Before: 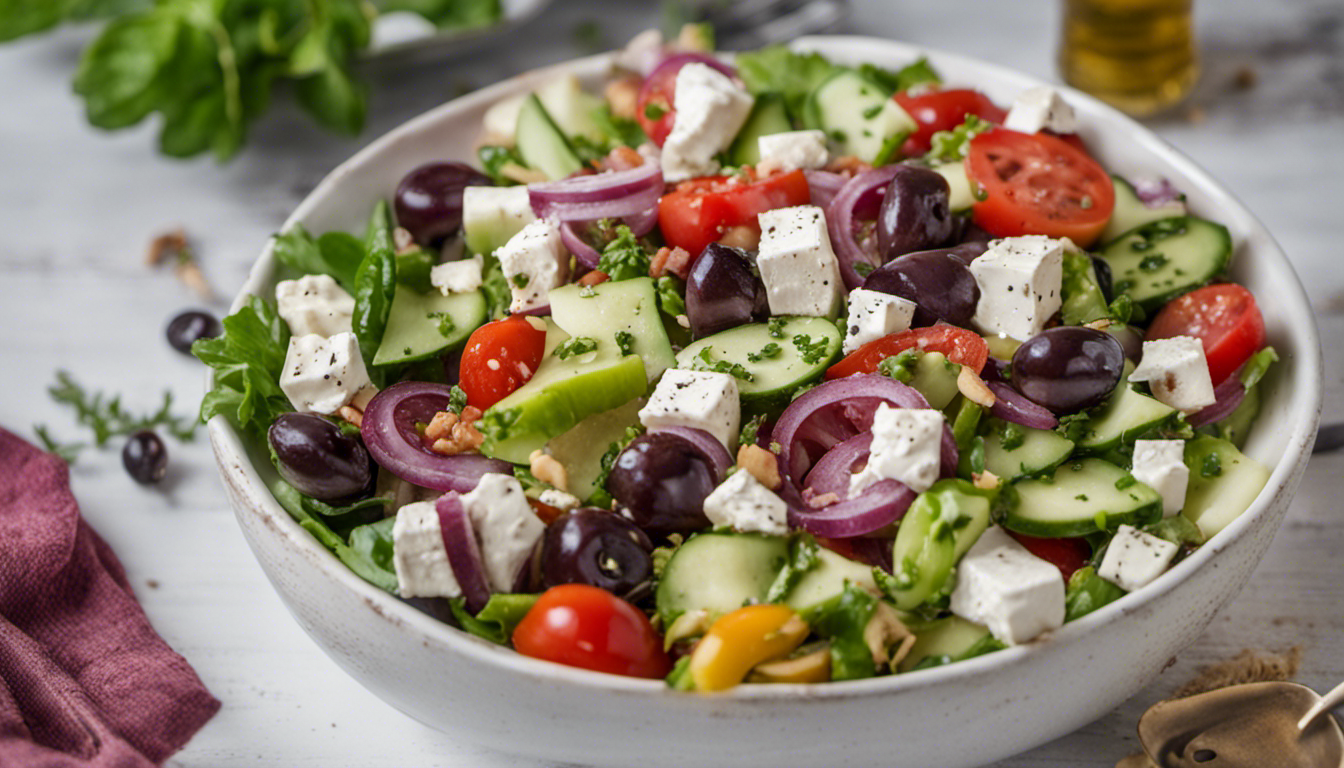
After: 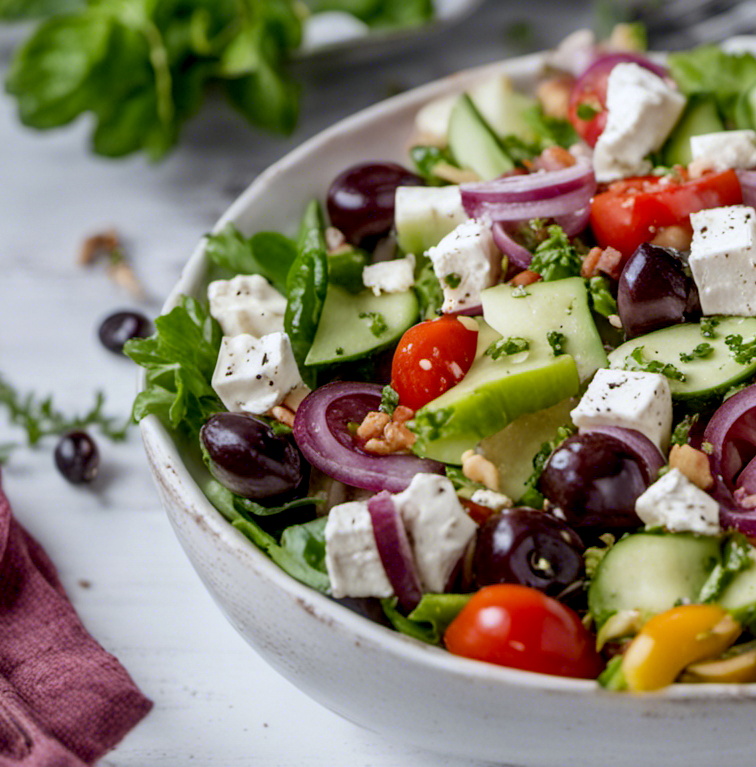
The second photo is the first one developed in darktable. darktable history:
crop: left 5.114%, right 38.589%
white balance: red 0.98, blue 1.034
exposure: black level correction 0.009, exposure 0.014 EV, compensate highlight preservation false
